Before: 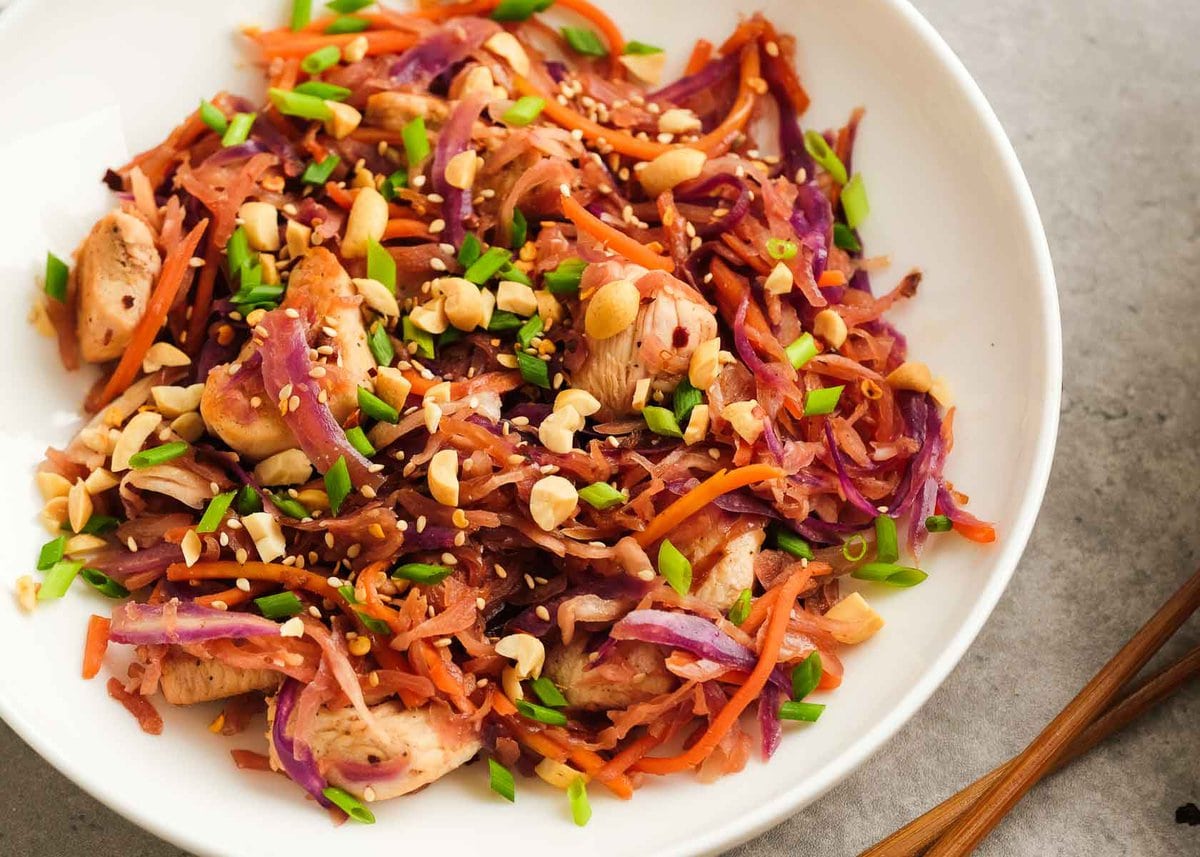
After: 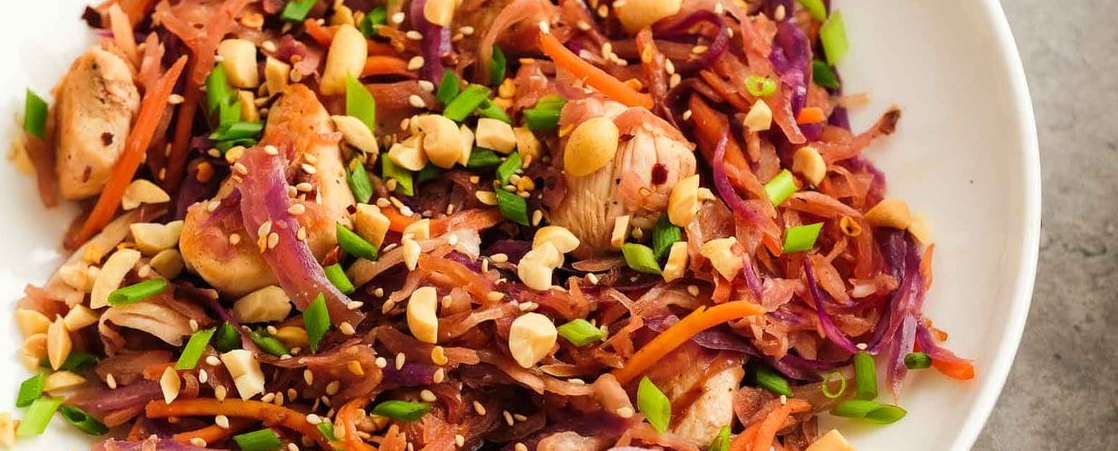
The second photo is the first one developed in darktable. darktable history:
tone equalizer: on, module defaults
crop: left 1.786%, top 19.102%, right 4.984%, bottom 28.165%
